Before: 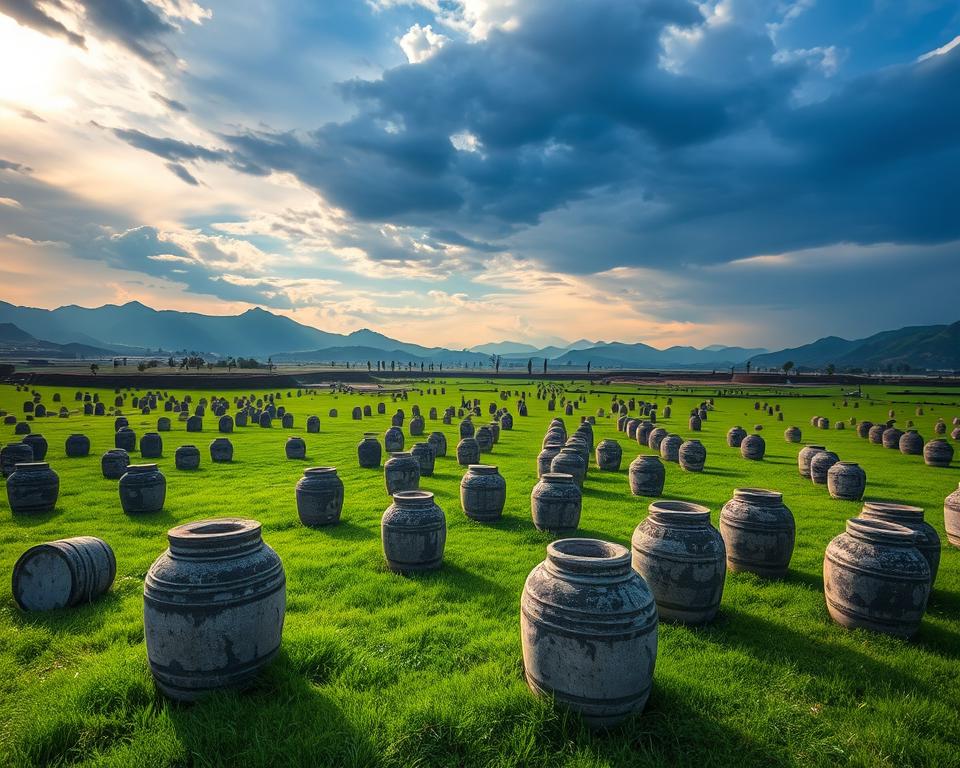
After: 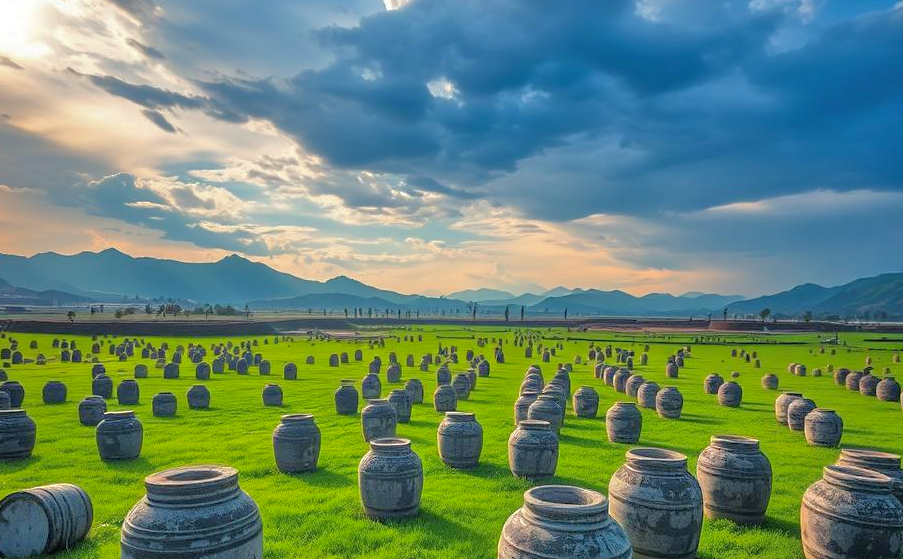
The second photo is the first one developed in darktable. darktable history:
crop: left 2.493%, top 6.99%, right 3.353%, bottom 20.158%
tone equalizer: -7 EV 0.15 EV, -6 EV 0.633 EV, -5 EV 1.13 EV, -4 EV 1.33 EV, -3 EV 1.17 EV, -2 EV 0.6 EV, -1 EV 0.165 EV
shadows and highlights: shadows 39.79, highlights -60
